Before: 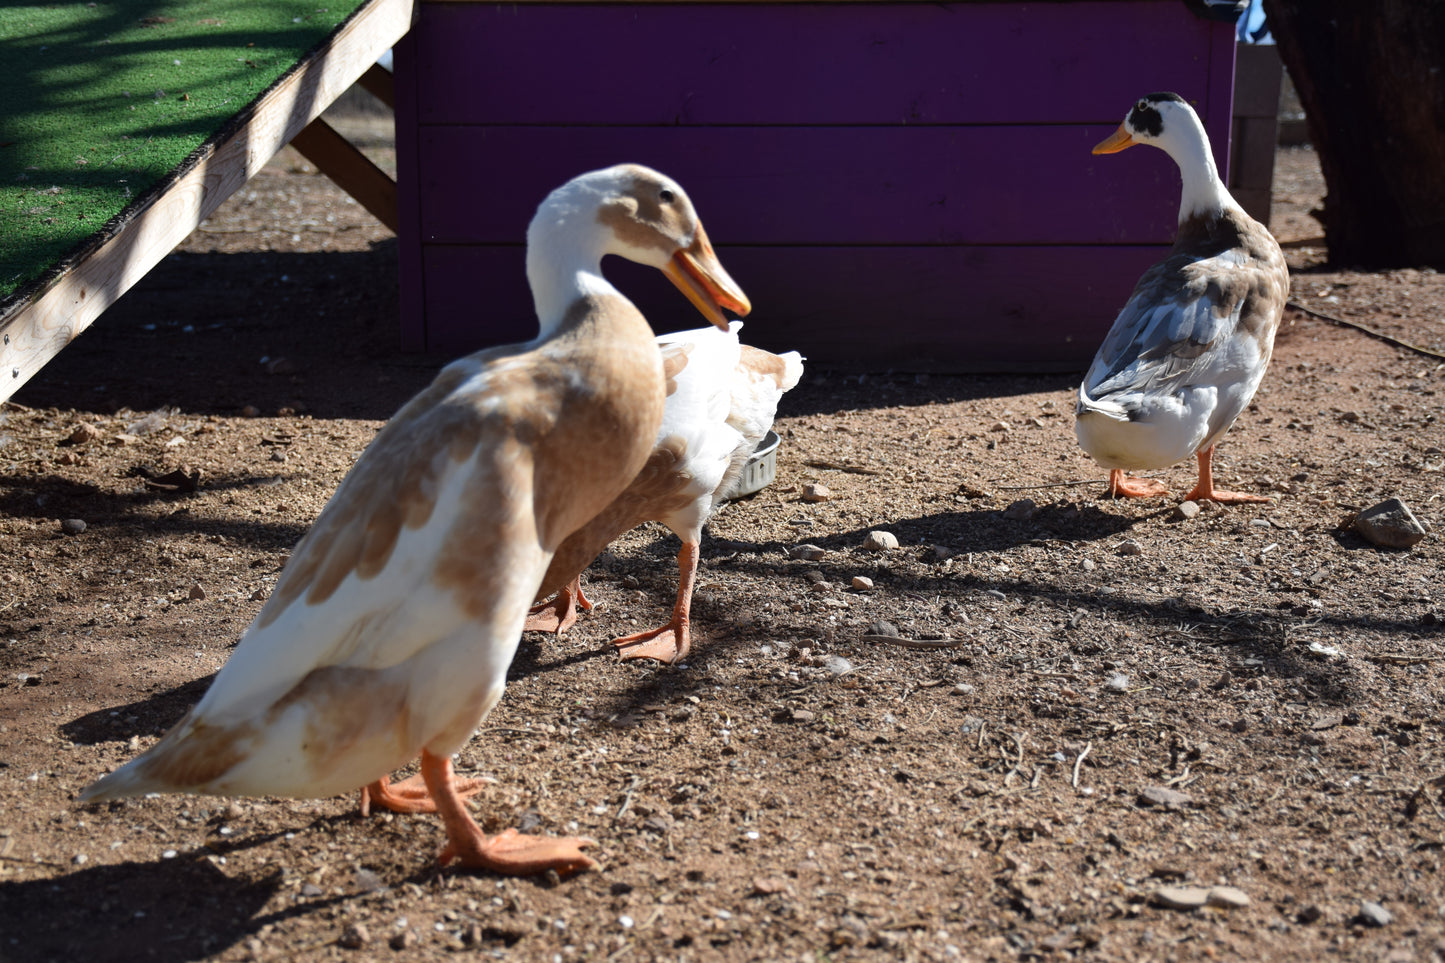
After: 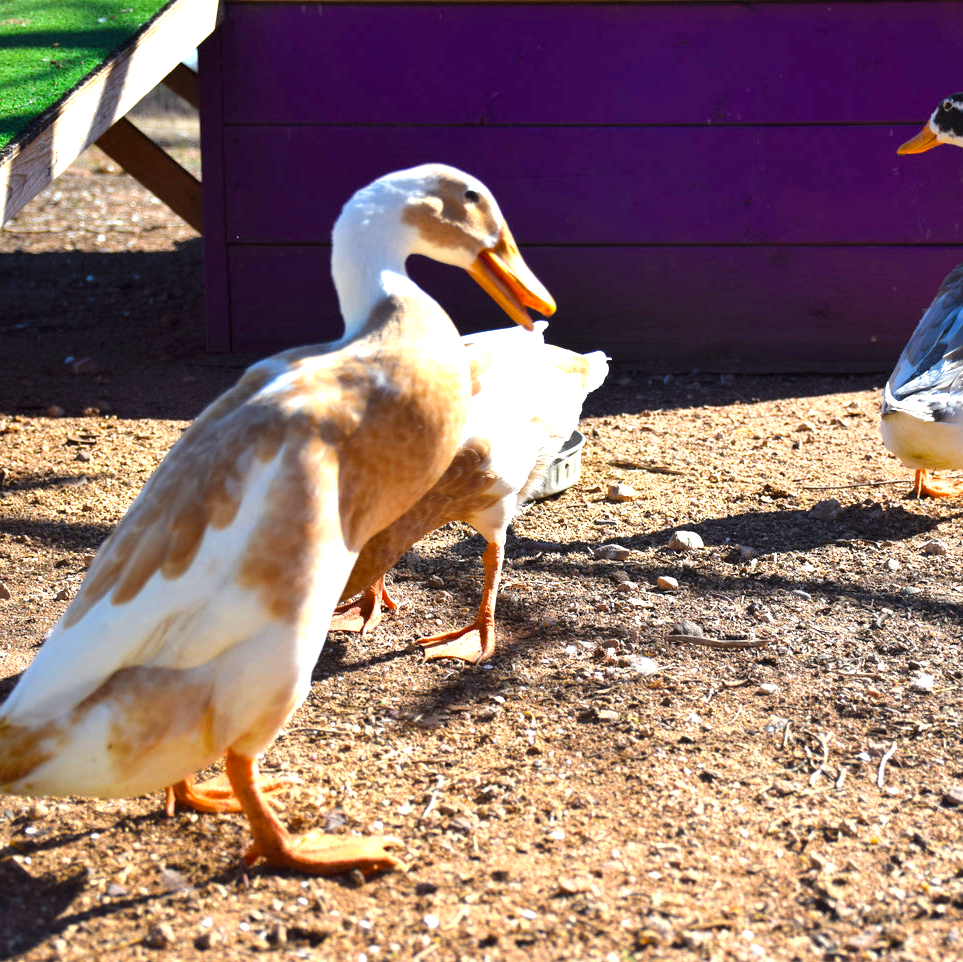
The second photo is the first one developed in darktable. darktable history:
crop and rotate: left 13.537%, right 19.796%
exposure: black level correction 0, exposure 1 EV, compensate exposure bias true, compensate highlight preservation false
levels: levels [0.016, 0.484, 0.953]
color balance rgb: linear chroma grading › global chroma 15%, perceptual saturation grading › global saturation 30%
